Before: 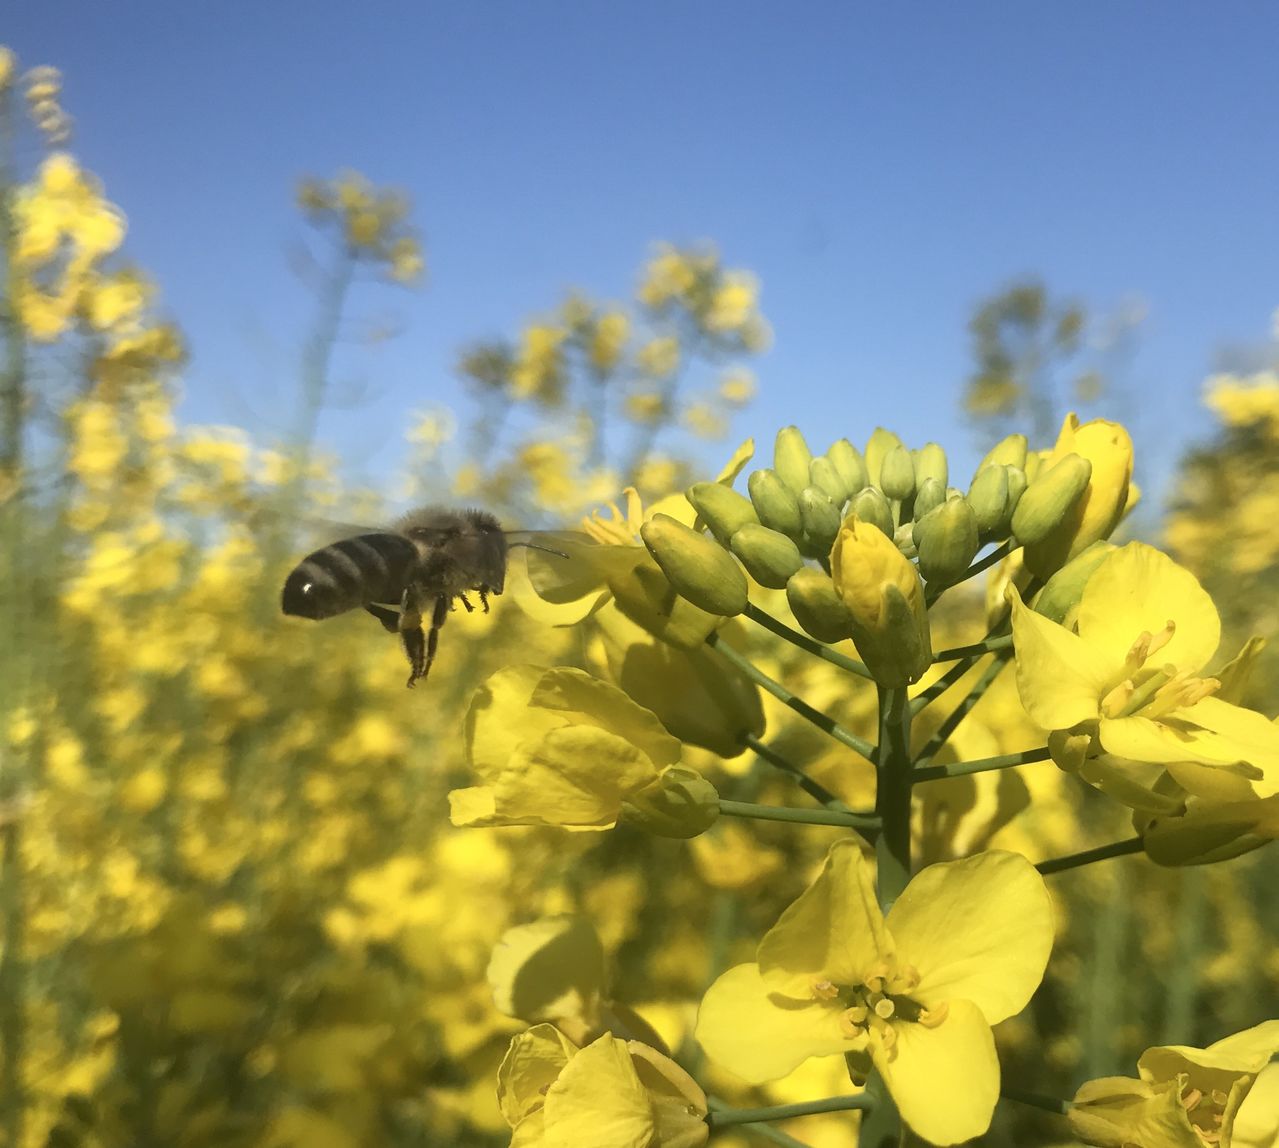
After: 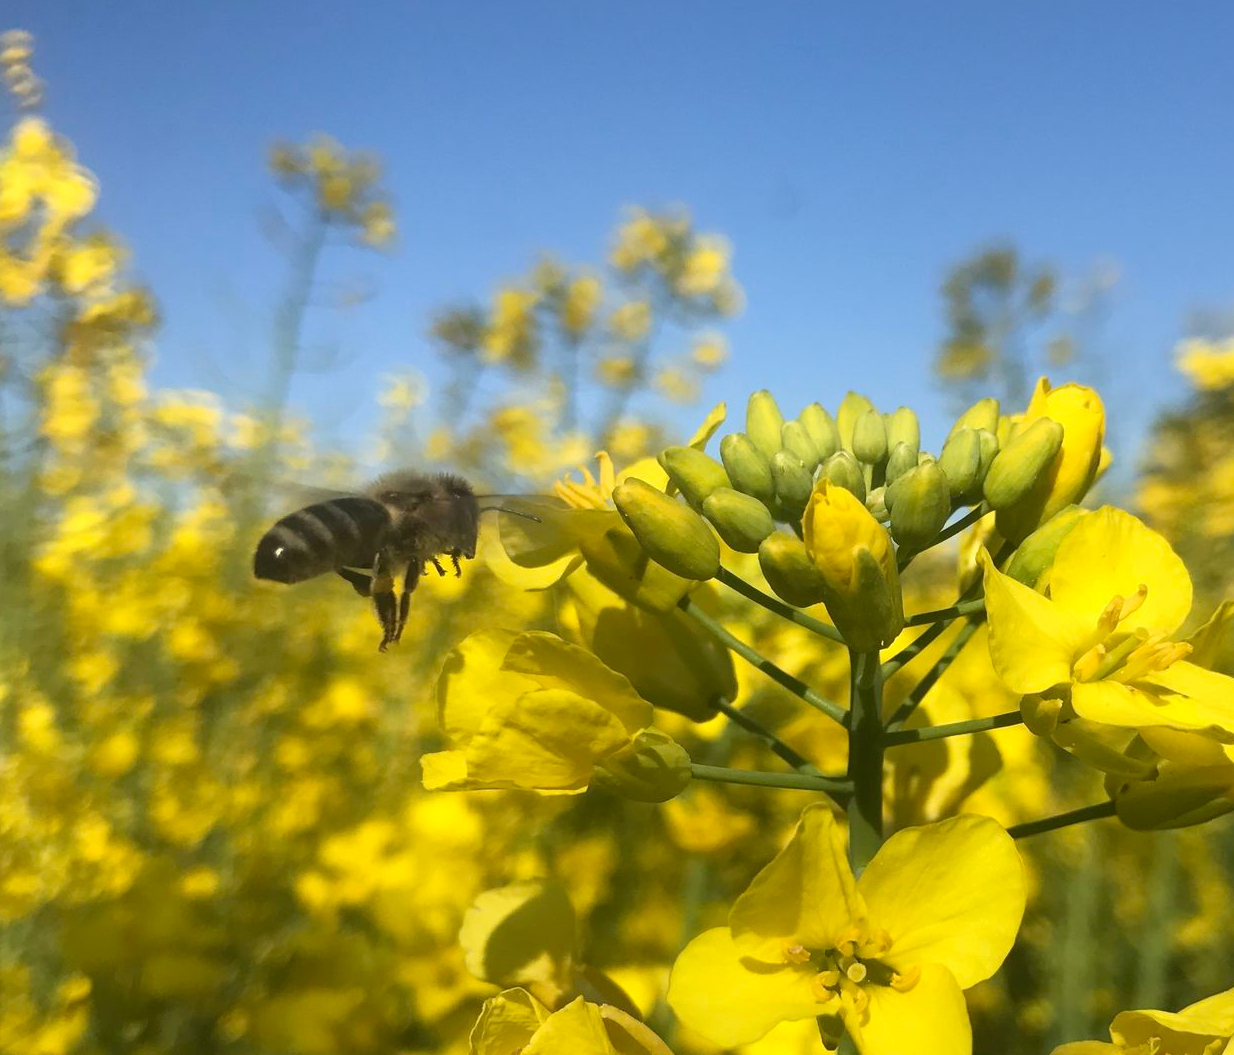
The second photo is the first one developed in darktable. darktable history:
crop: left 2.264%, top 3.172%, right 1.209%, bottom 4.925%
